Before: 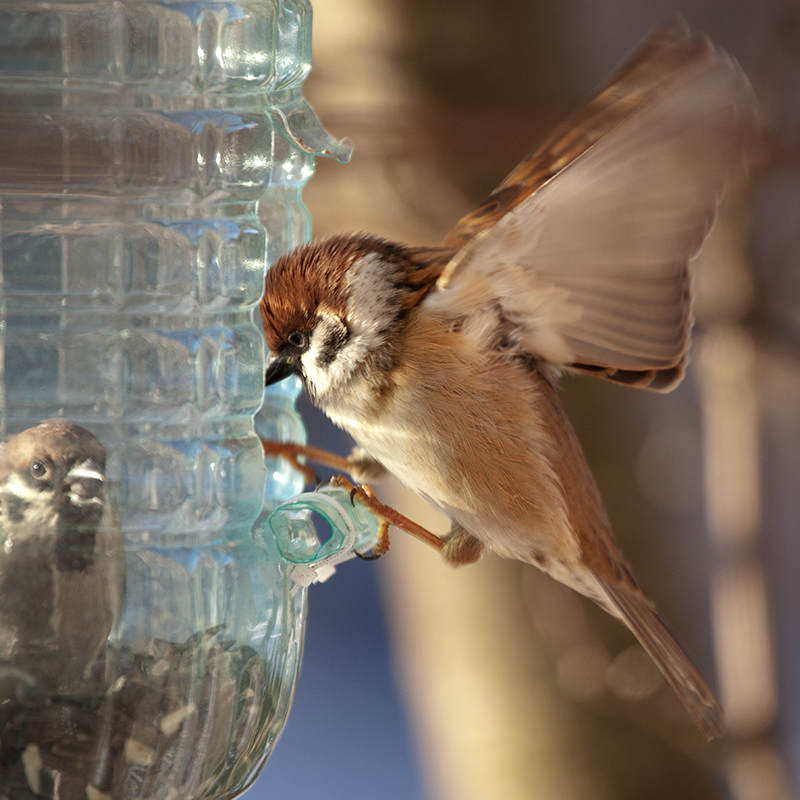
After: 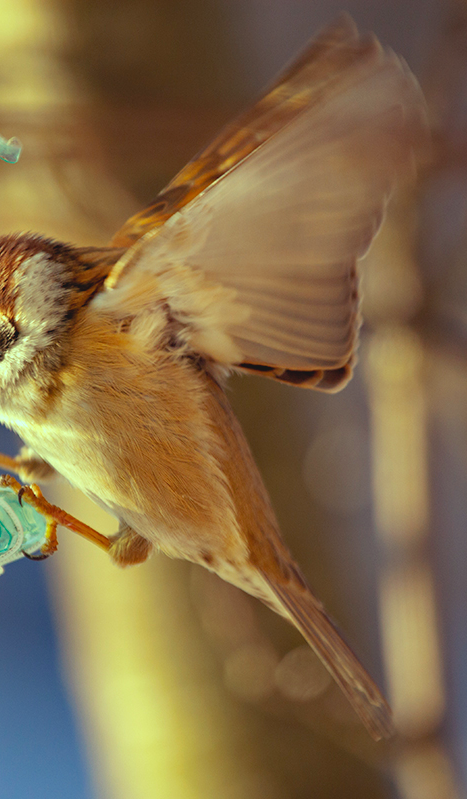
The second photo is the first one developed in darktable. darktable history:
color balance rgb: highlights gain › luminance 15.122%, highlights gain › chroma 7.098%, highlights gain › hue 124.06°, perceptual saturation grading › global saturation 17.601%
crop: left 41.604%
haze removal: compatibility mode true, adaptive false
contrast brightness saturation: contrast -0.098, brightness 0.047, saturation 0.077
